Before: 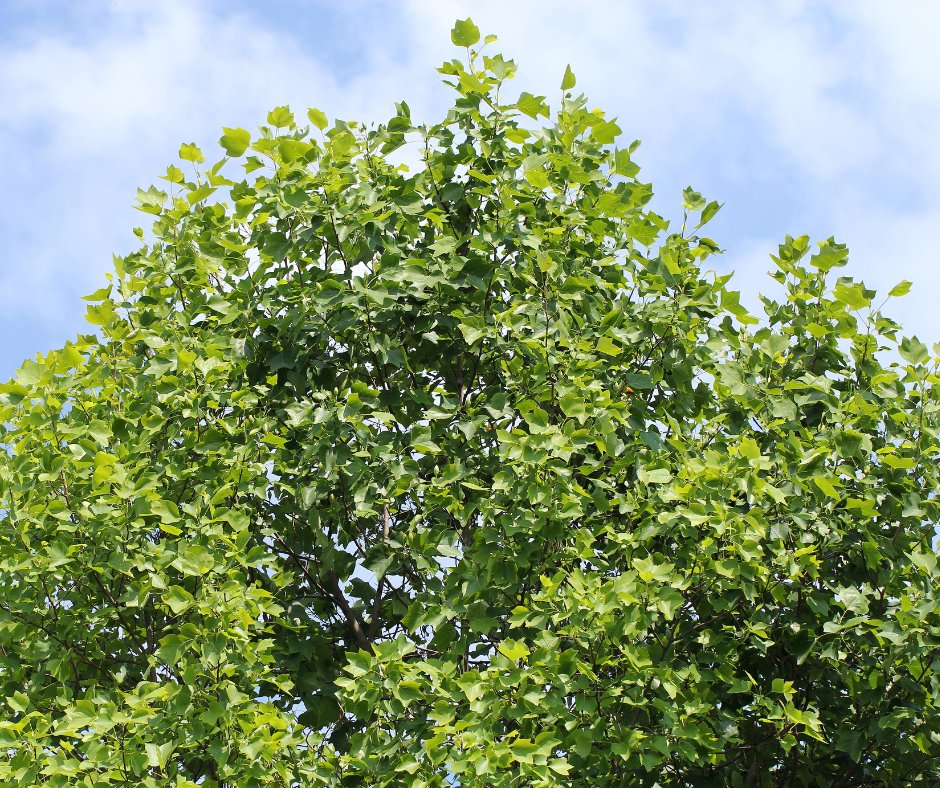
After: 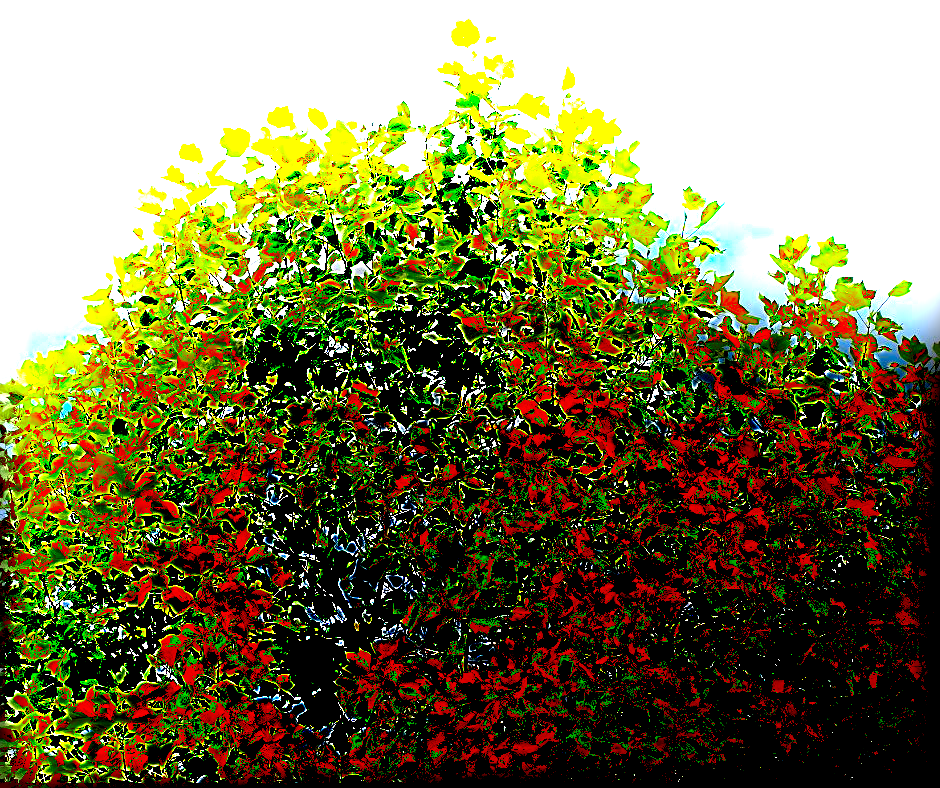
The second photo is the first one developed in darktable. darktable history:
sharpen: amount 0.494
exposure: black level correction 0.1, exposure 3.013 EV, compensate highlight preservation false
vignetting: fall-off start 93.67%, fall-off radius 6.14%, automatic ratio true, width/height ratio 1.33, shape 0.041
local contrast: on, module defaults
